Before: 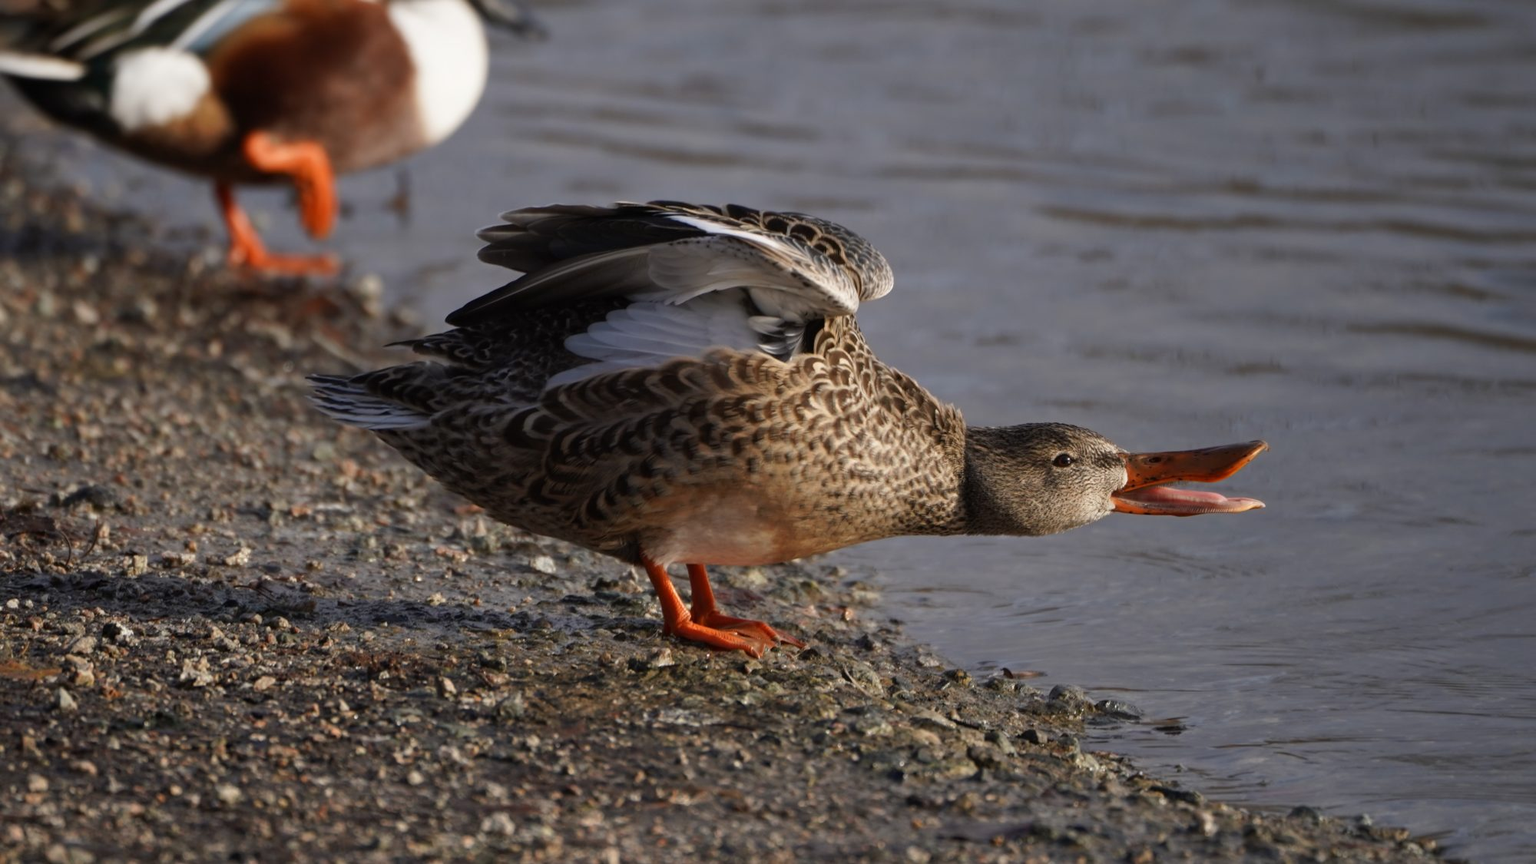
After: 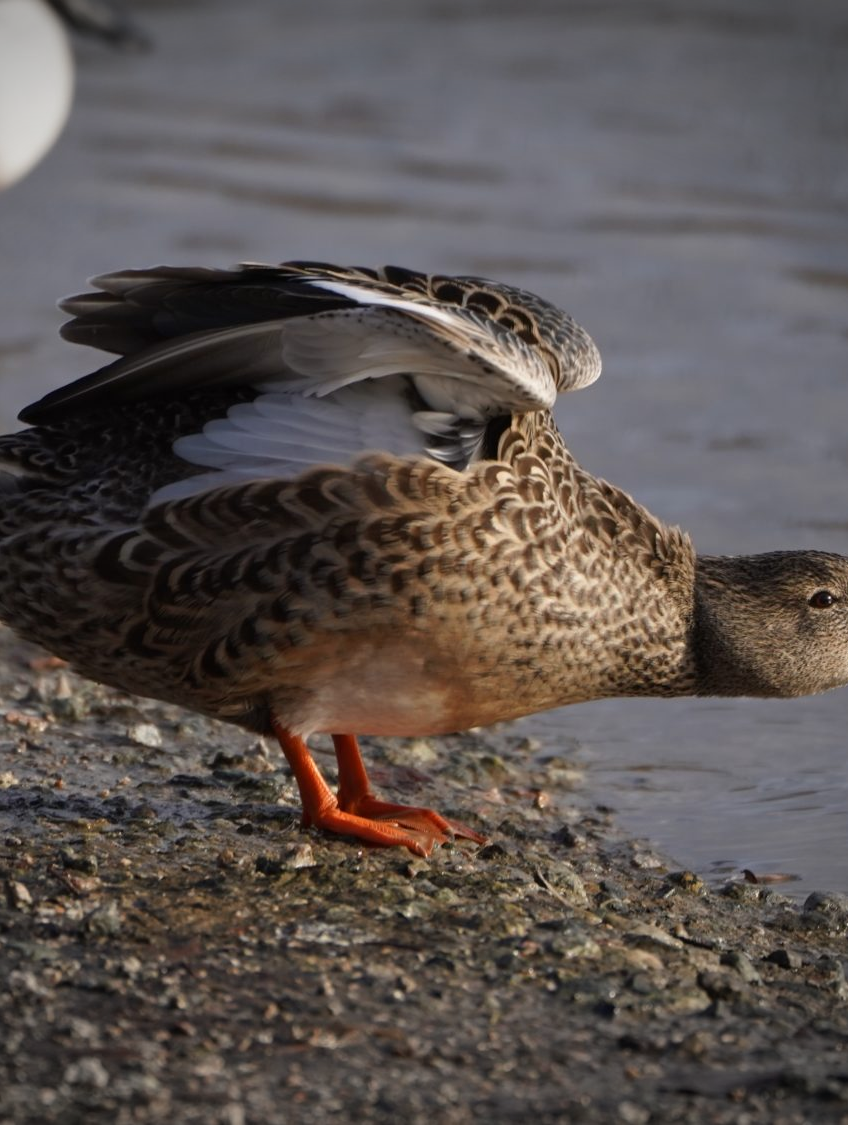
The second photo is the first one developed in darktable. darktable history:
vignetting: fall-off start 89.33%, fall-off radius 43.94%, center (-0.008, 0), width/height ratio 1.165, unbound false
crop: left 28.127%, right 29.453%
